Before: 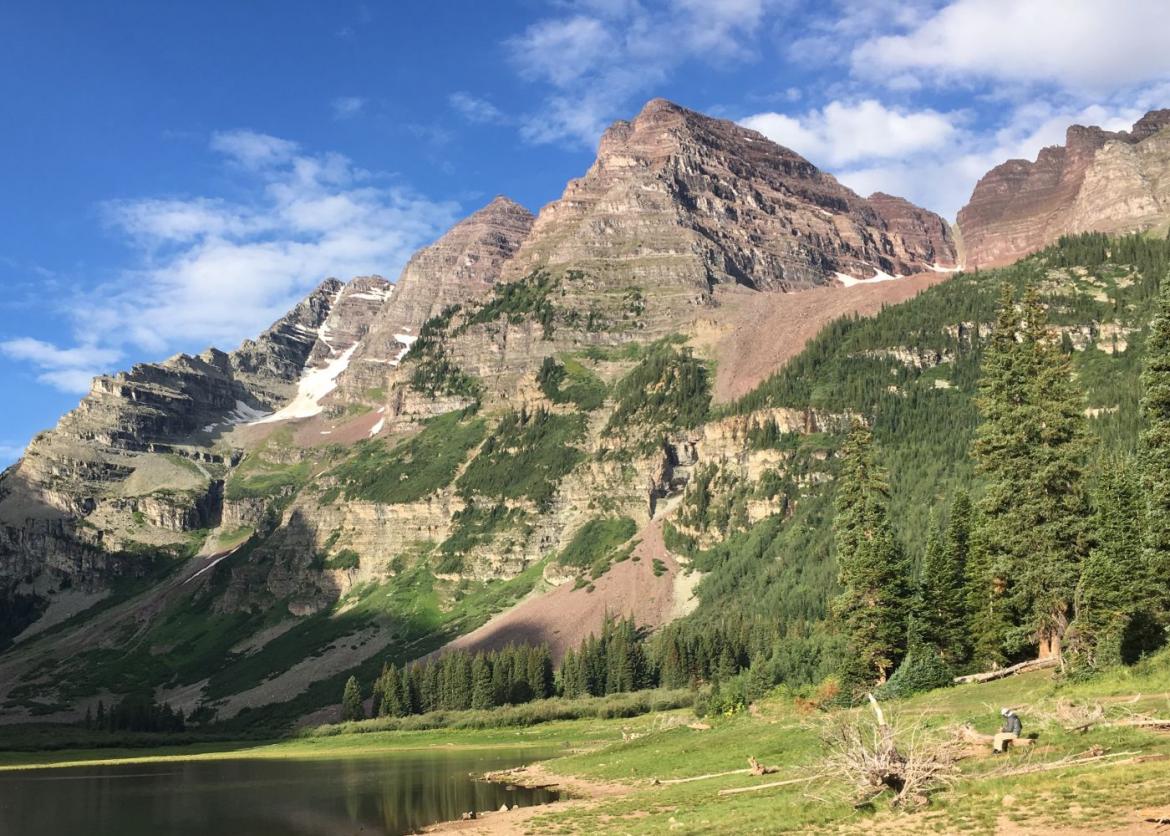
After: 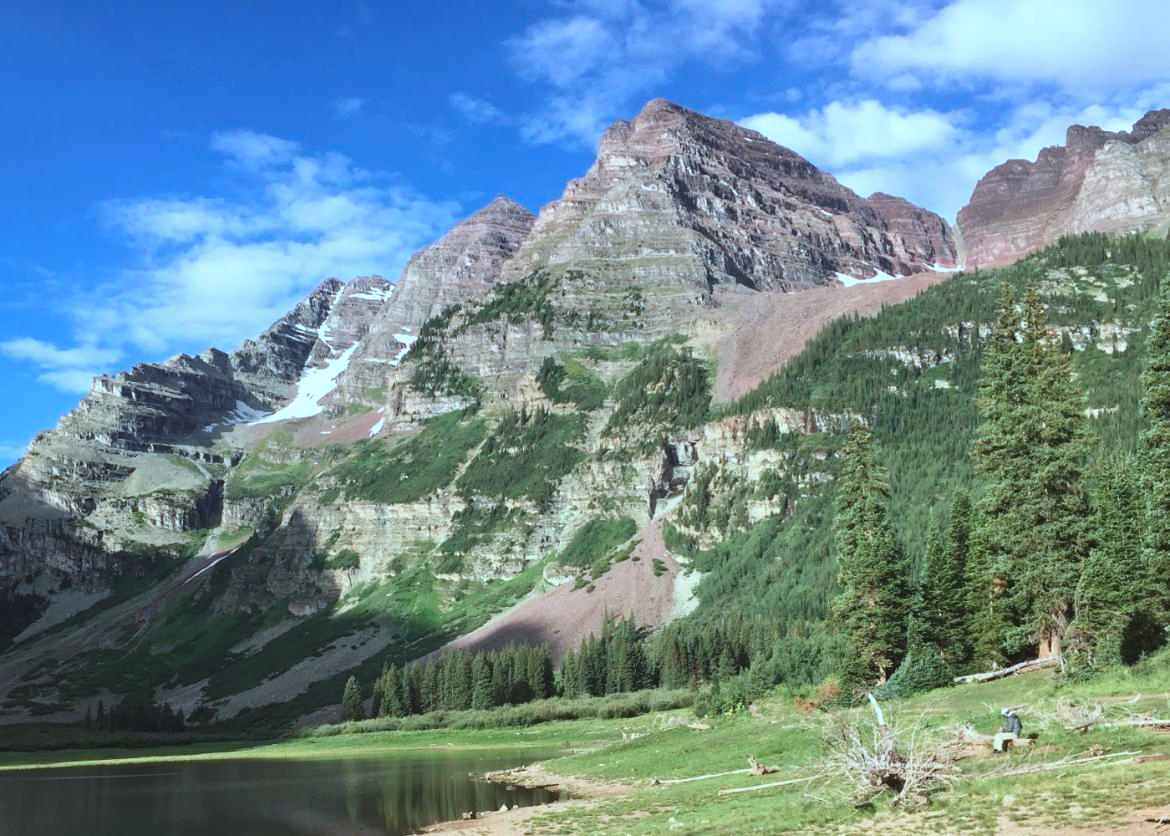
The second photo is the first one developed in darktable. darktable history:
exposure: black level correction -0.005, exposure 0.054 EV, compensate highlight preservation false
color correction: highlights a* -3.28, highlights b* -6.24, shadows a* 3.1, shadows b* 5.19
color calibration: illuminant as shot in camera, x 0.383, y 0.38, temperature 3949.15 K, gamut compression 1.66
